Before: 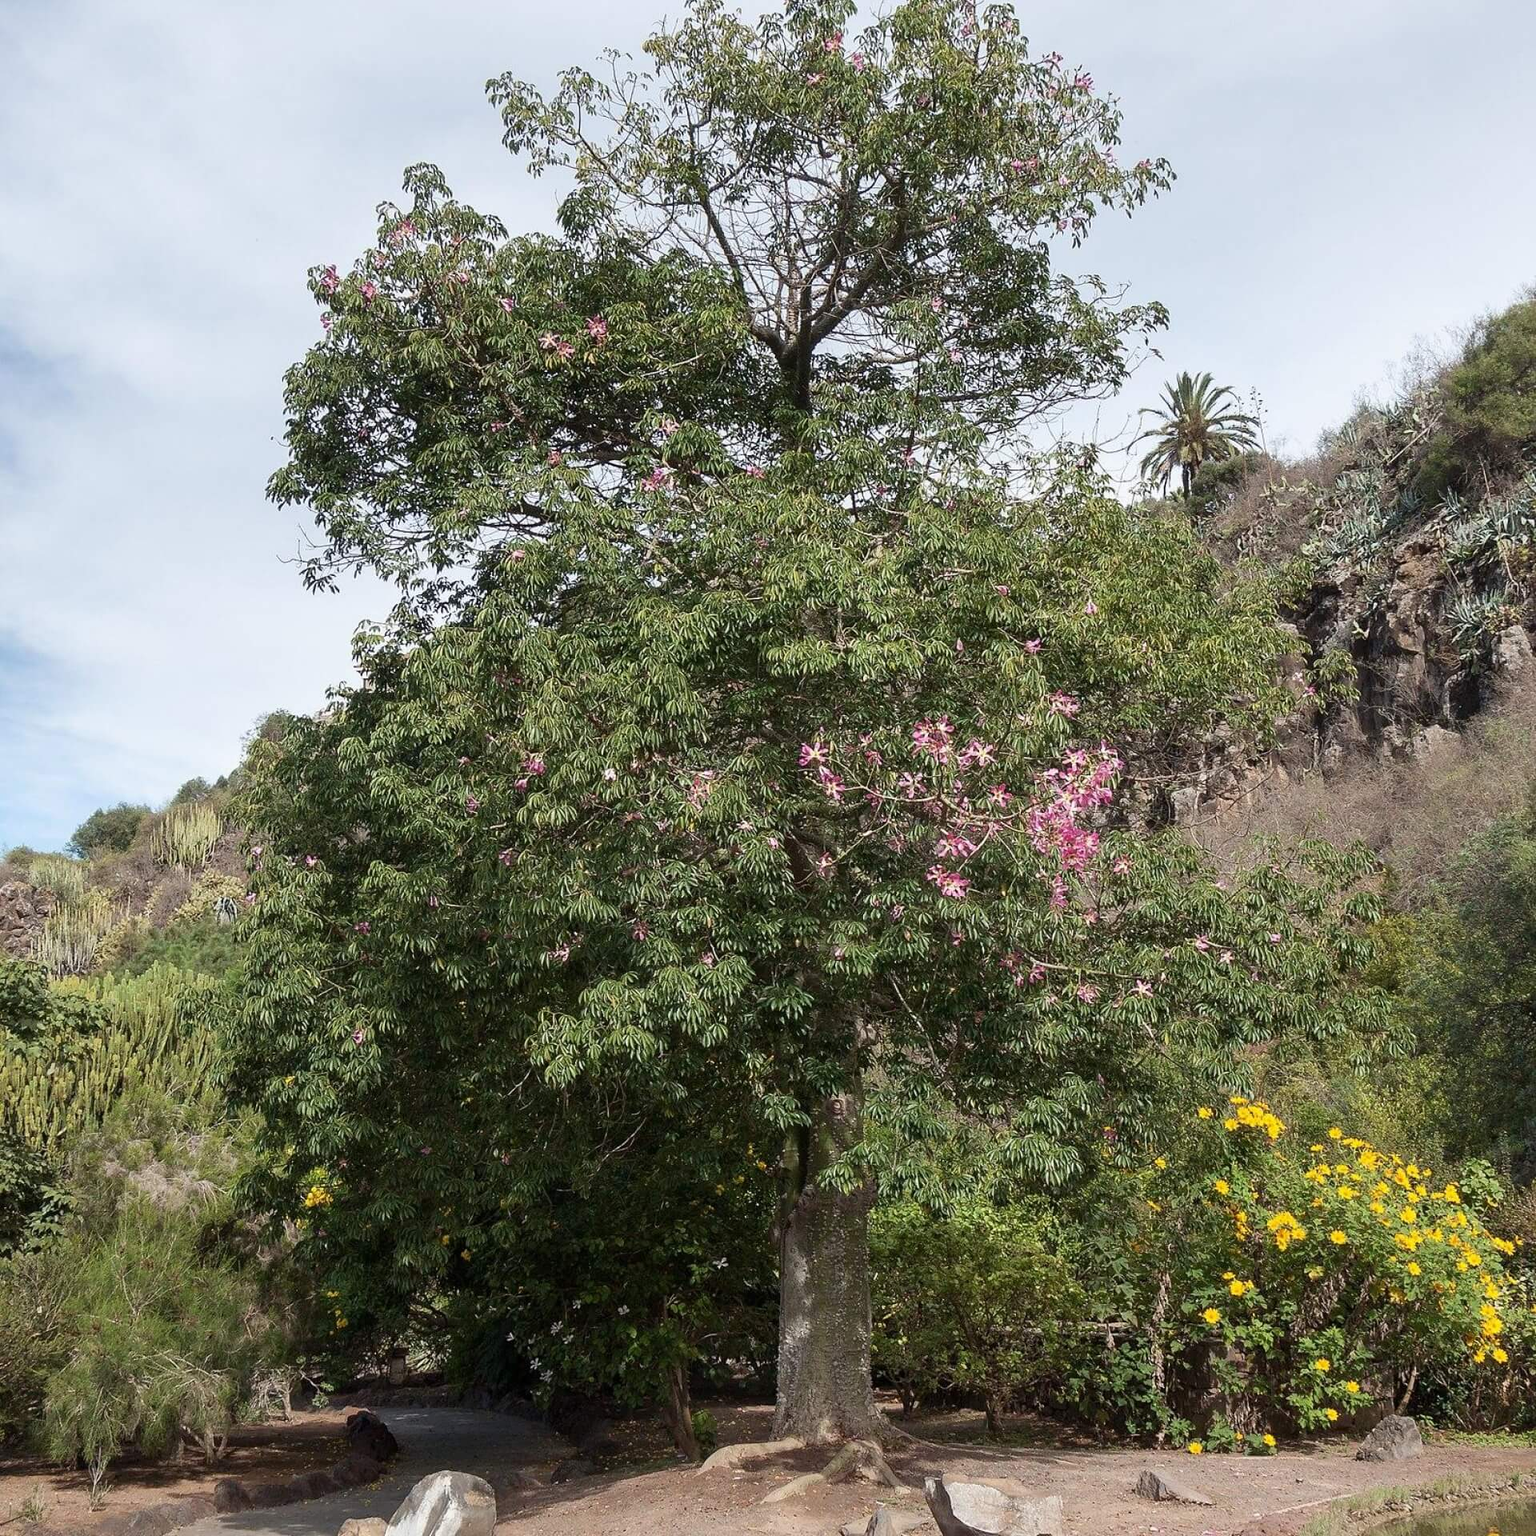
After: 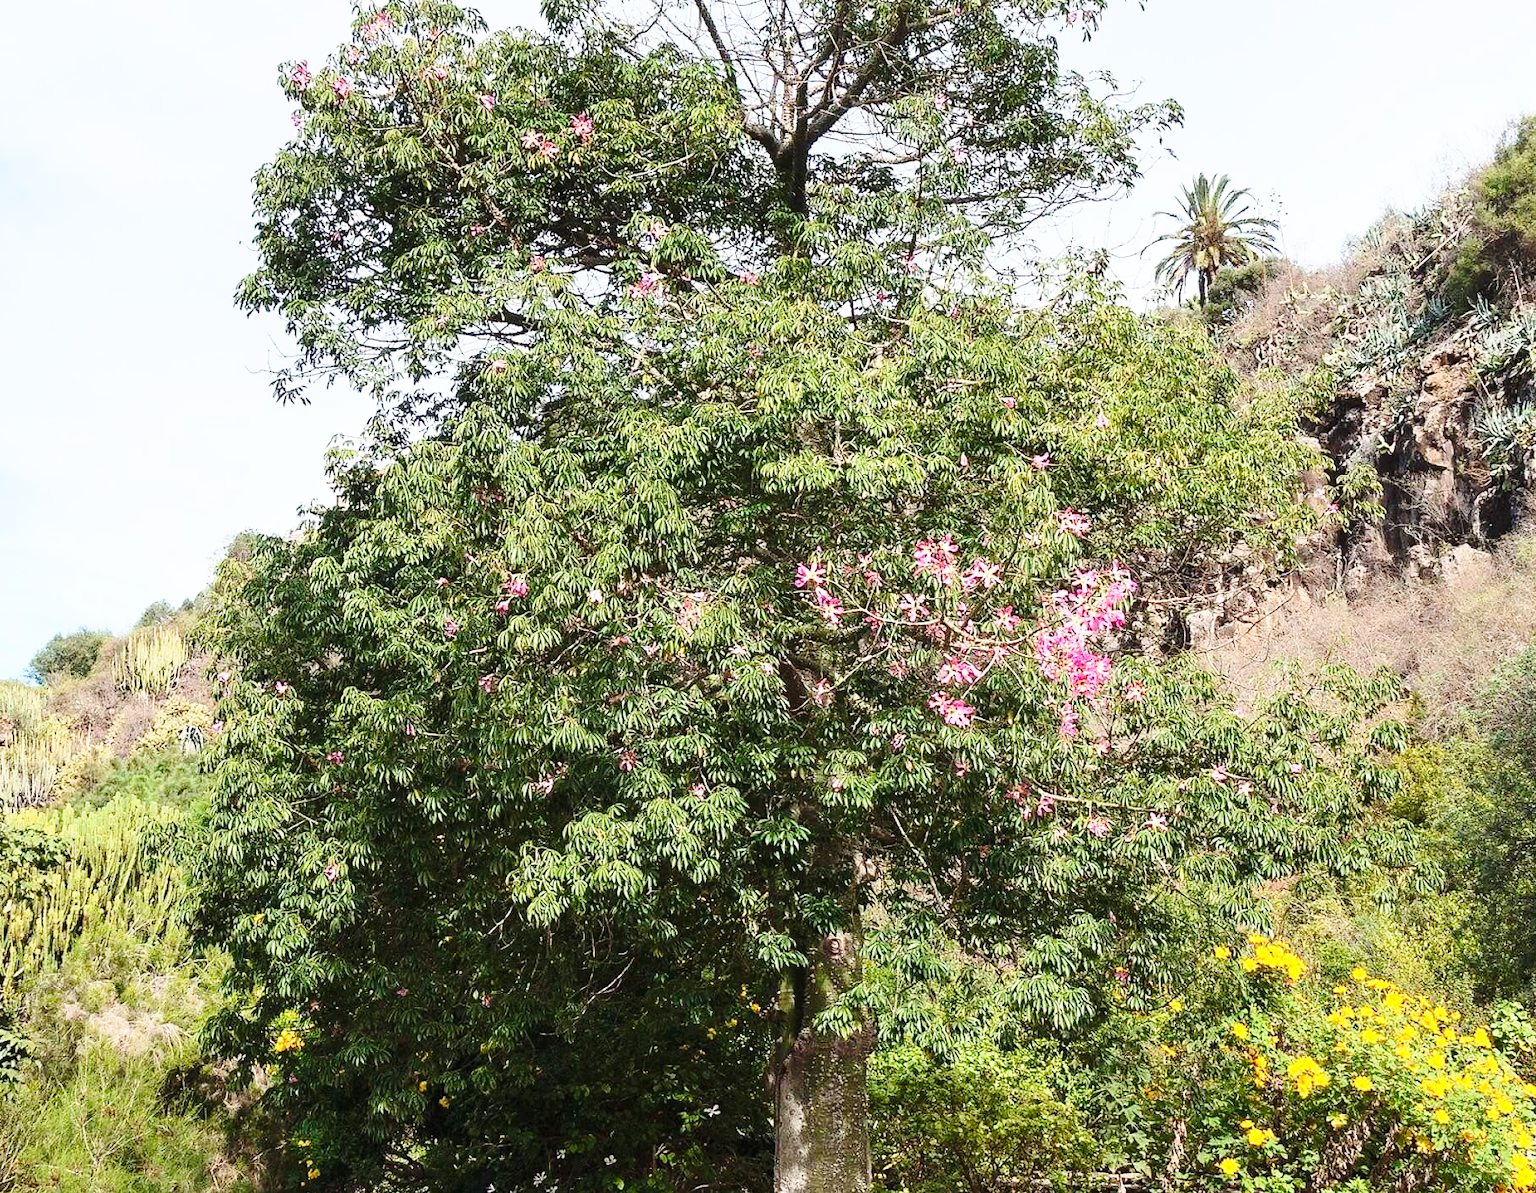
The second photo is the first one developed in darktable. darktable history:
contrast brightness saturation: contrast 0.203, brightness 0.158, saturation 0.216
crop and rotate: left 2.889%, top 13.573%, right 2.06%, bottom 12.587%
base curve: curves: ch0 [(0, 0) (0.028, 0.03) (0.121, 0.232) (0.46, 0.748) (0.859, 0.968) (1, 1)], preserve colors none
